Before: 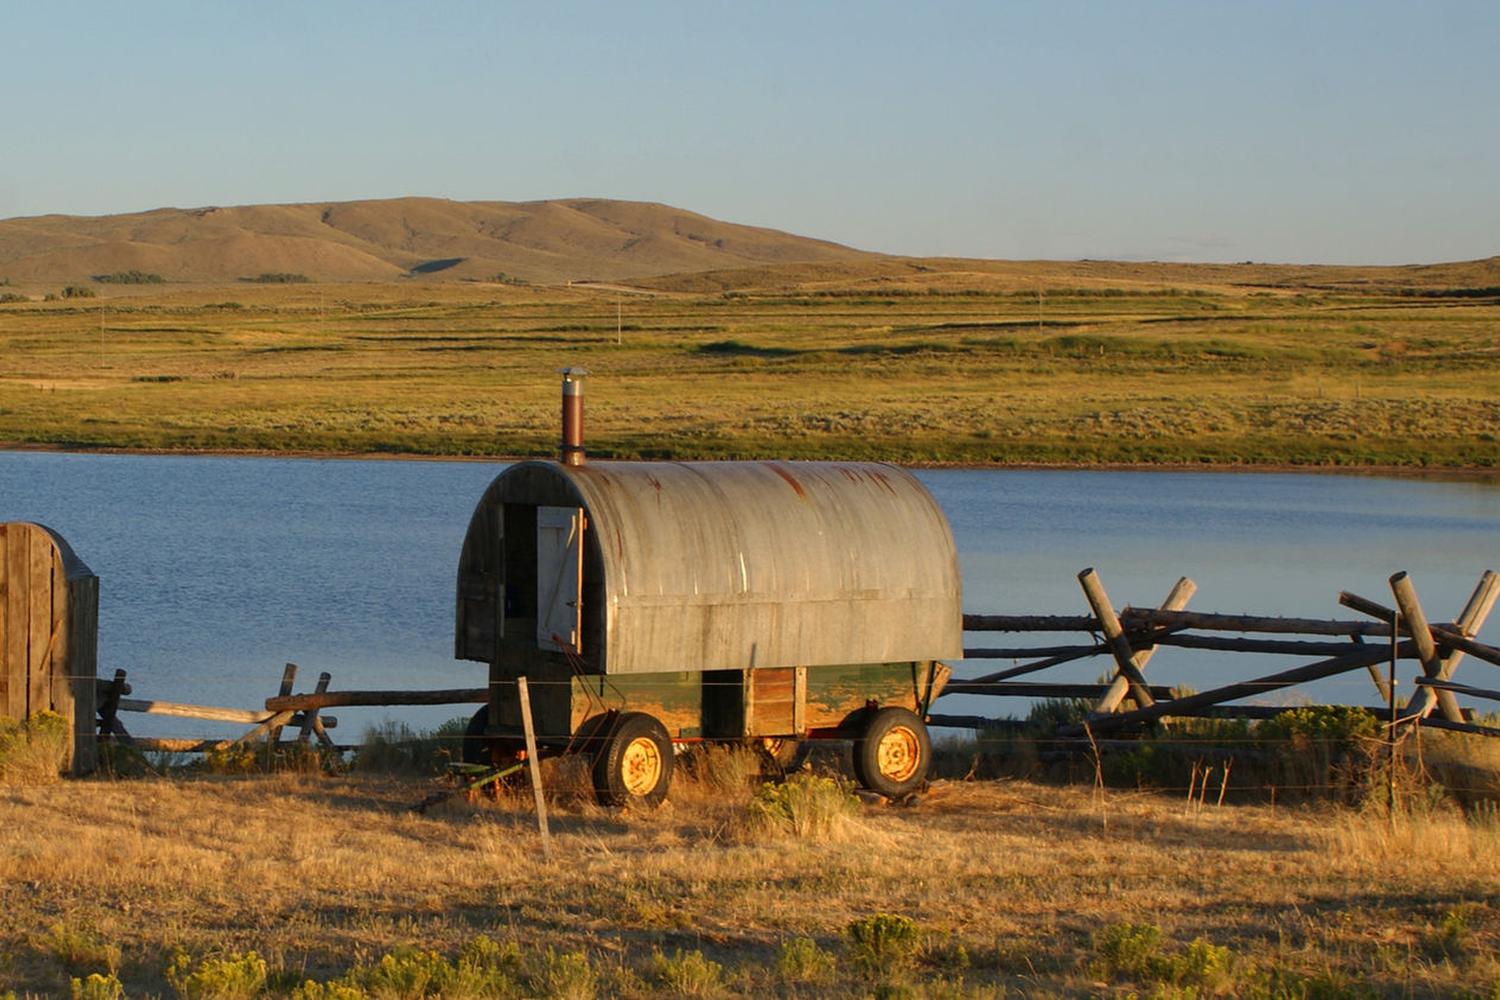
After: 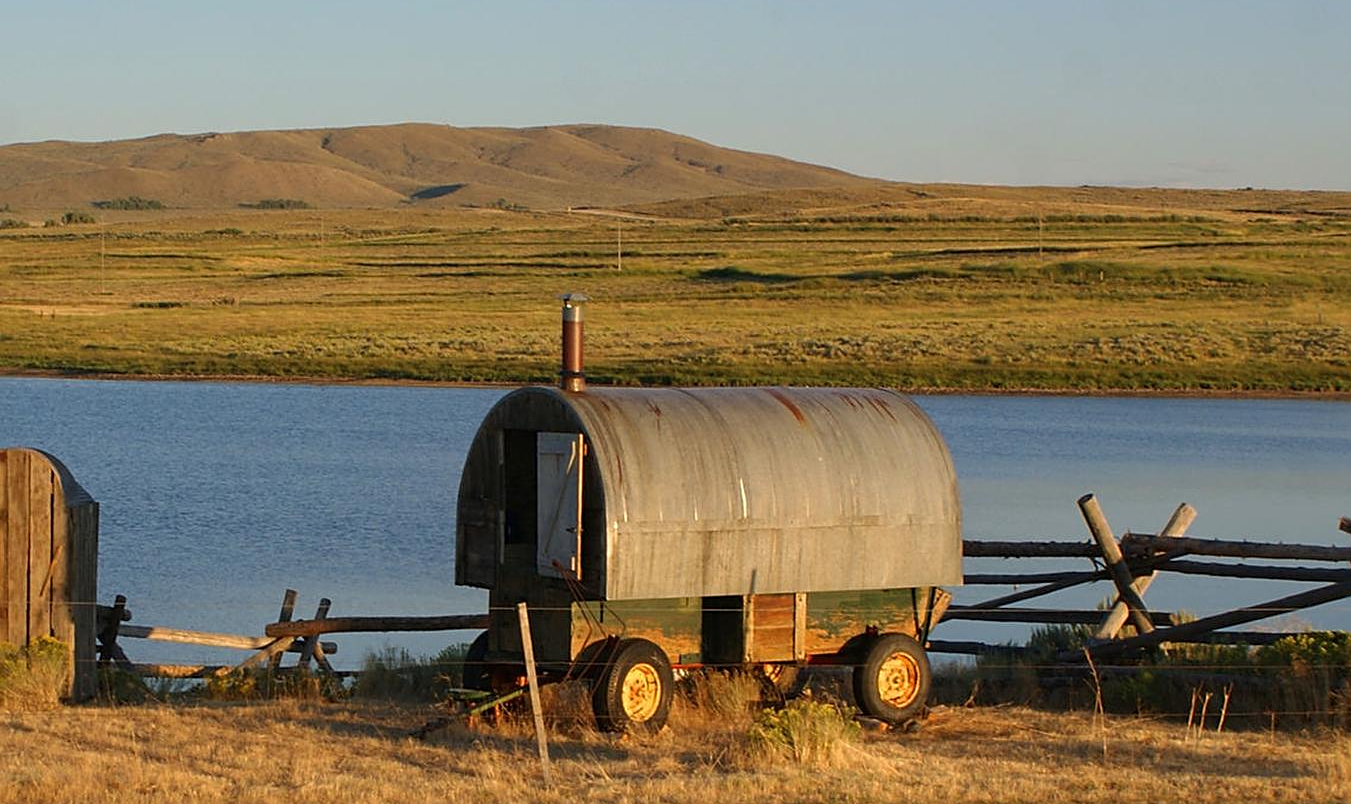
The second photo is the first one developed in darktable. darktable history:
sharpen: on, module defaults
crop: top 7.483%, right 9.915%, bottom 12.06%
